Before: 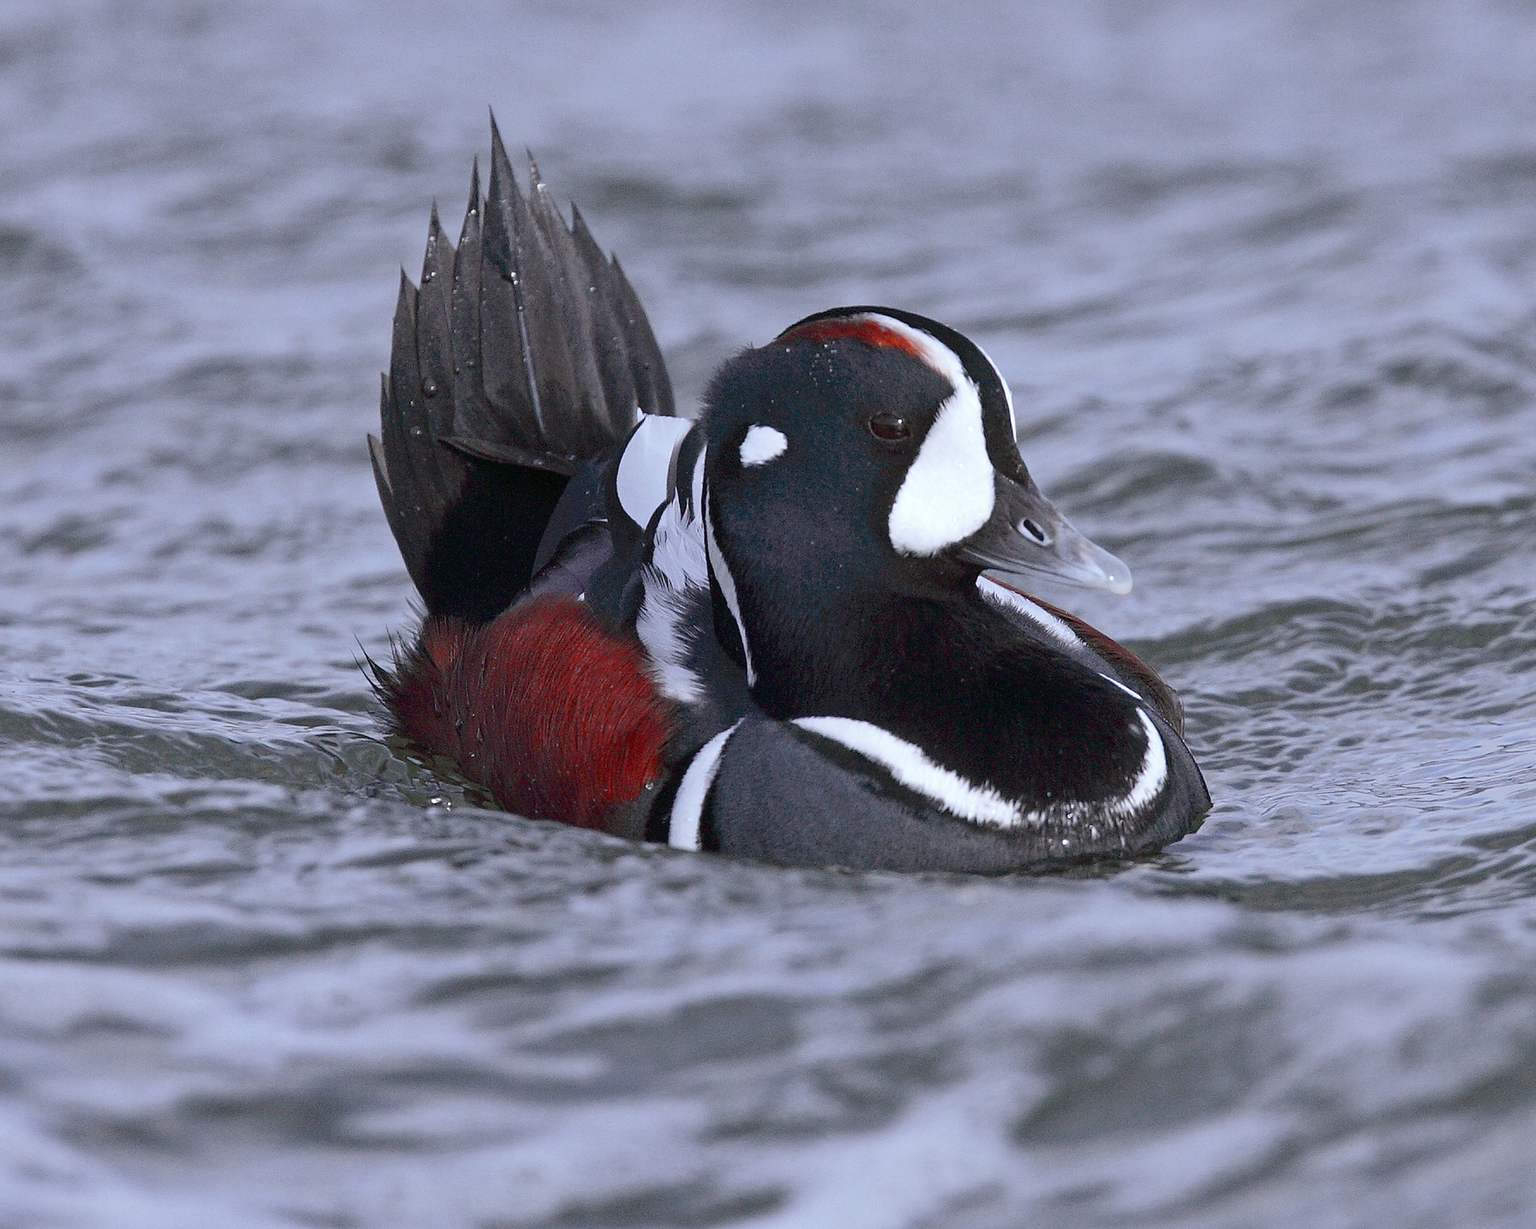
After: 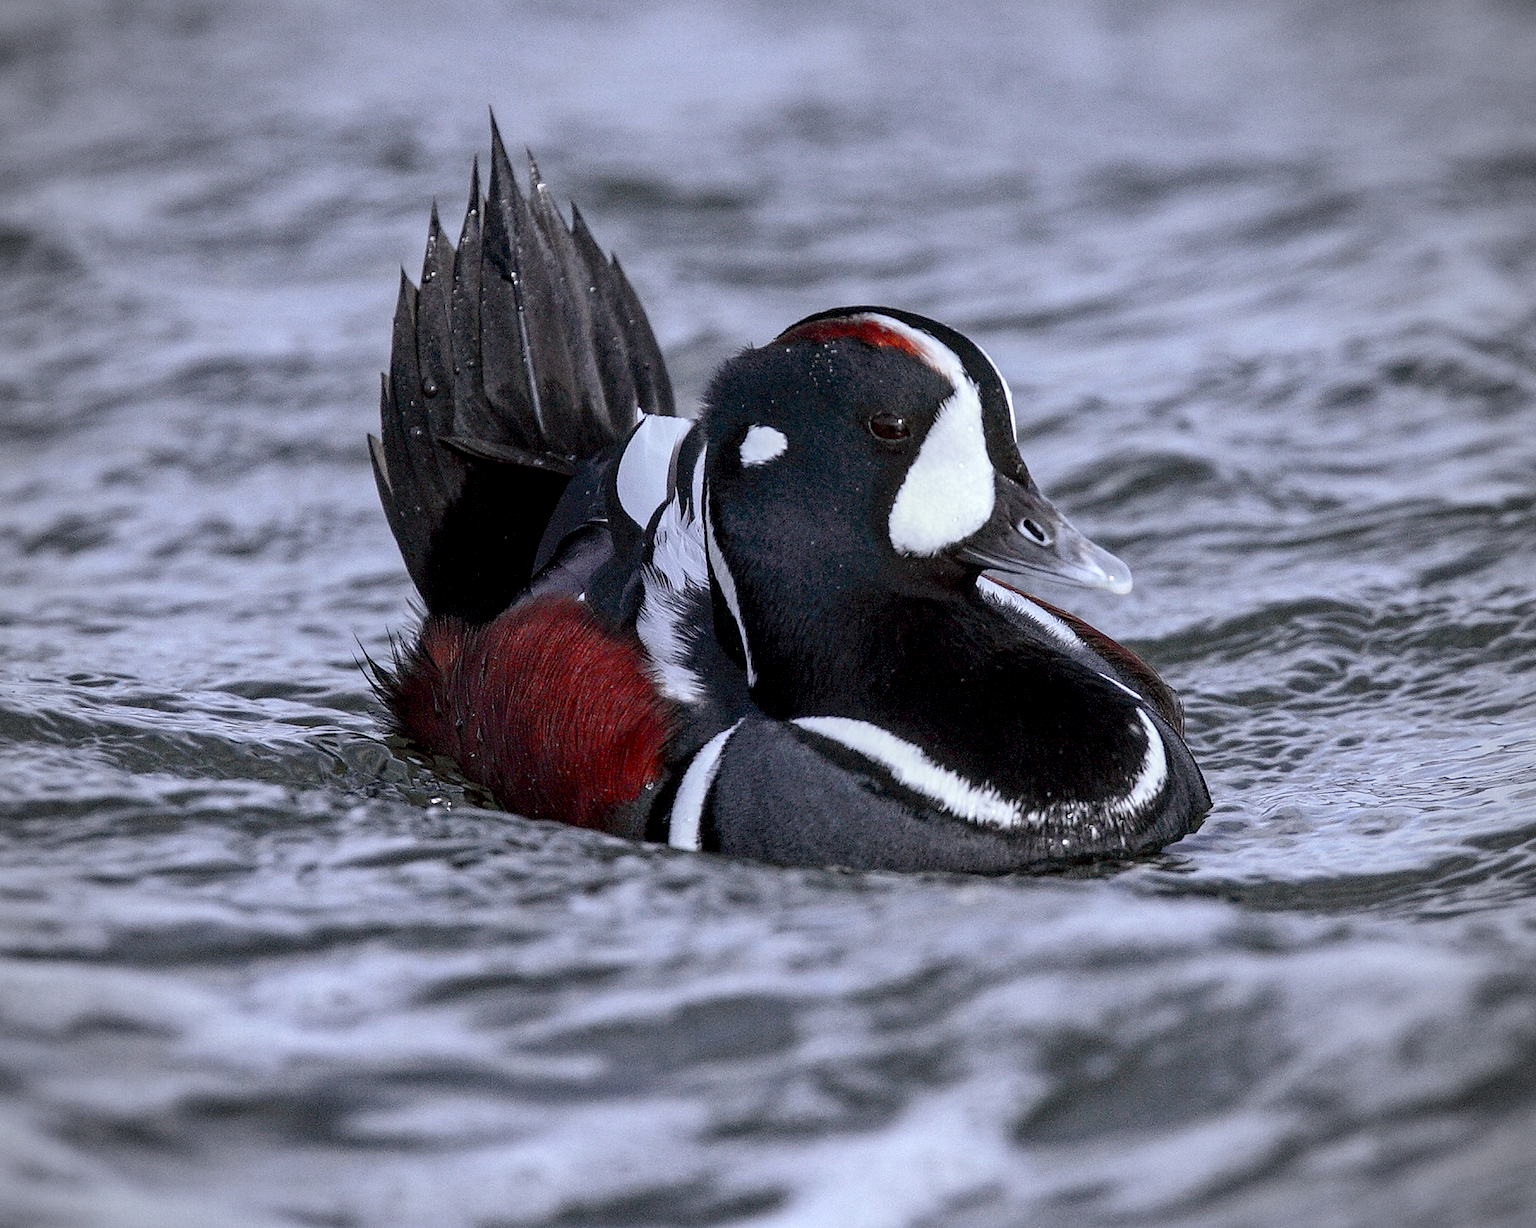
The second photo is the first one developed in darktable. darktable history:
local contrast: detail 160%
vignetting: on, module defaults
